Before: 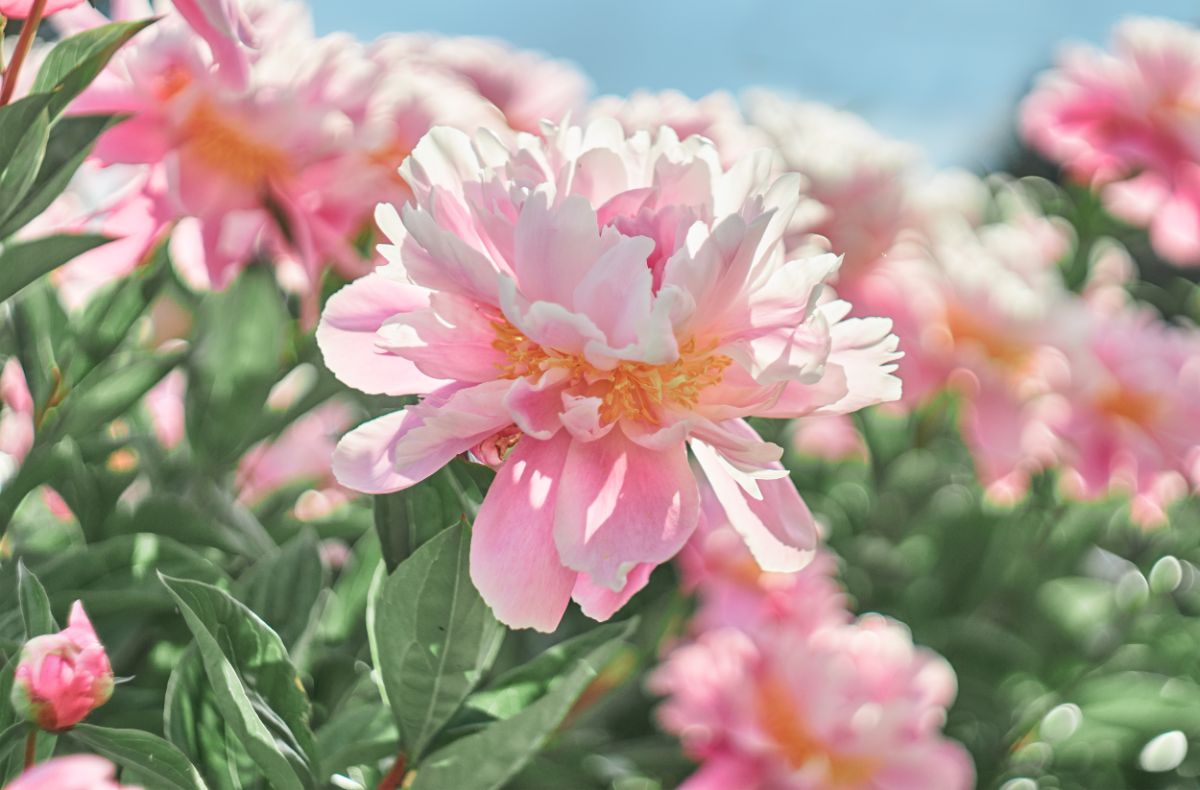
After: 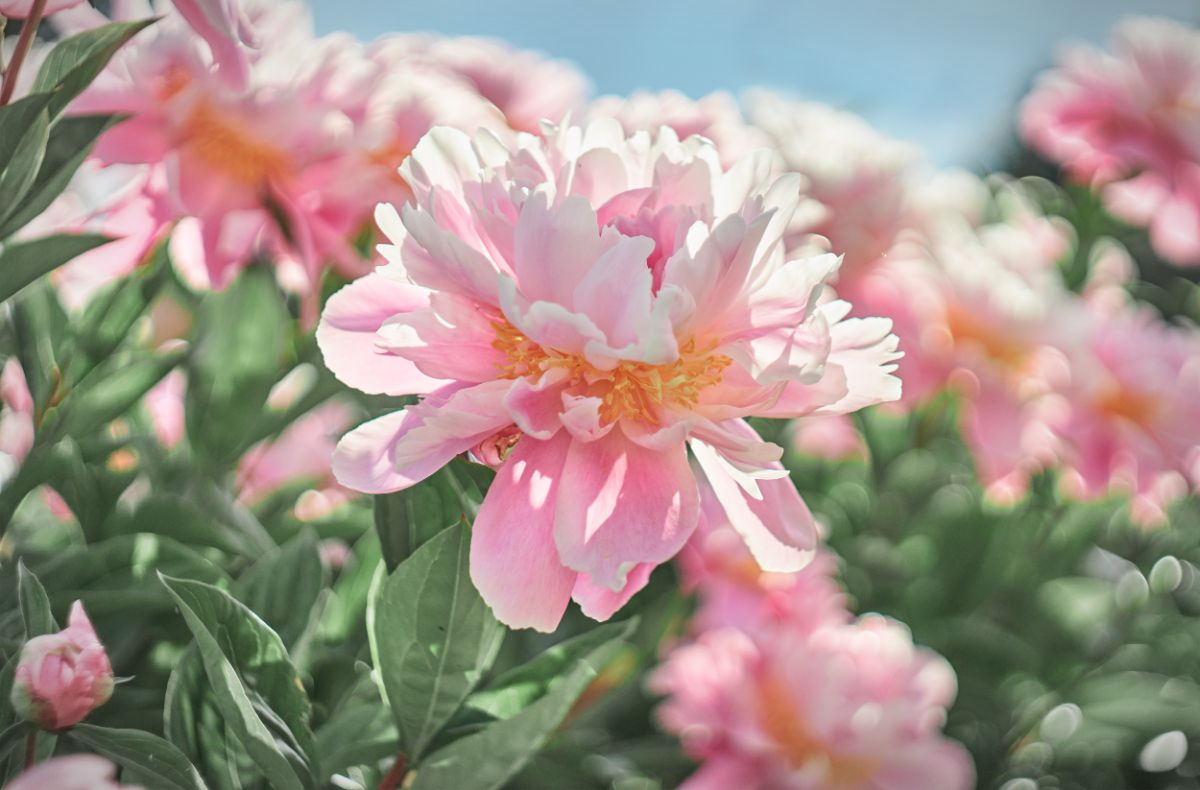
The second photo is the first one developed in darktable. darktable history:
vignetting: fall-off start 80.9%, fall-off radius 61.65%, center (0.036, -0.082), automatic ratio true, width/height ratio 1.41, unbound false
